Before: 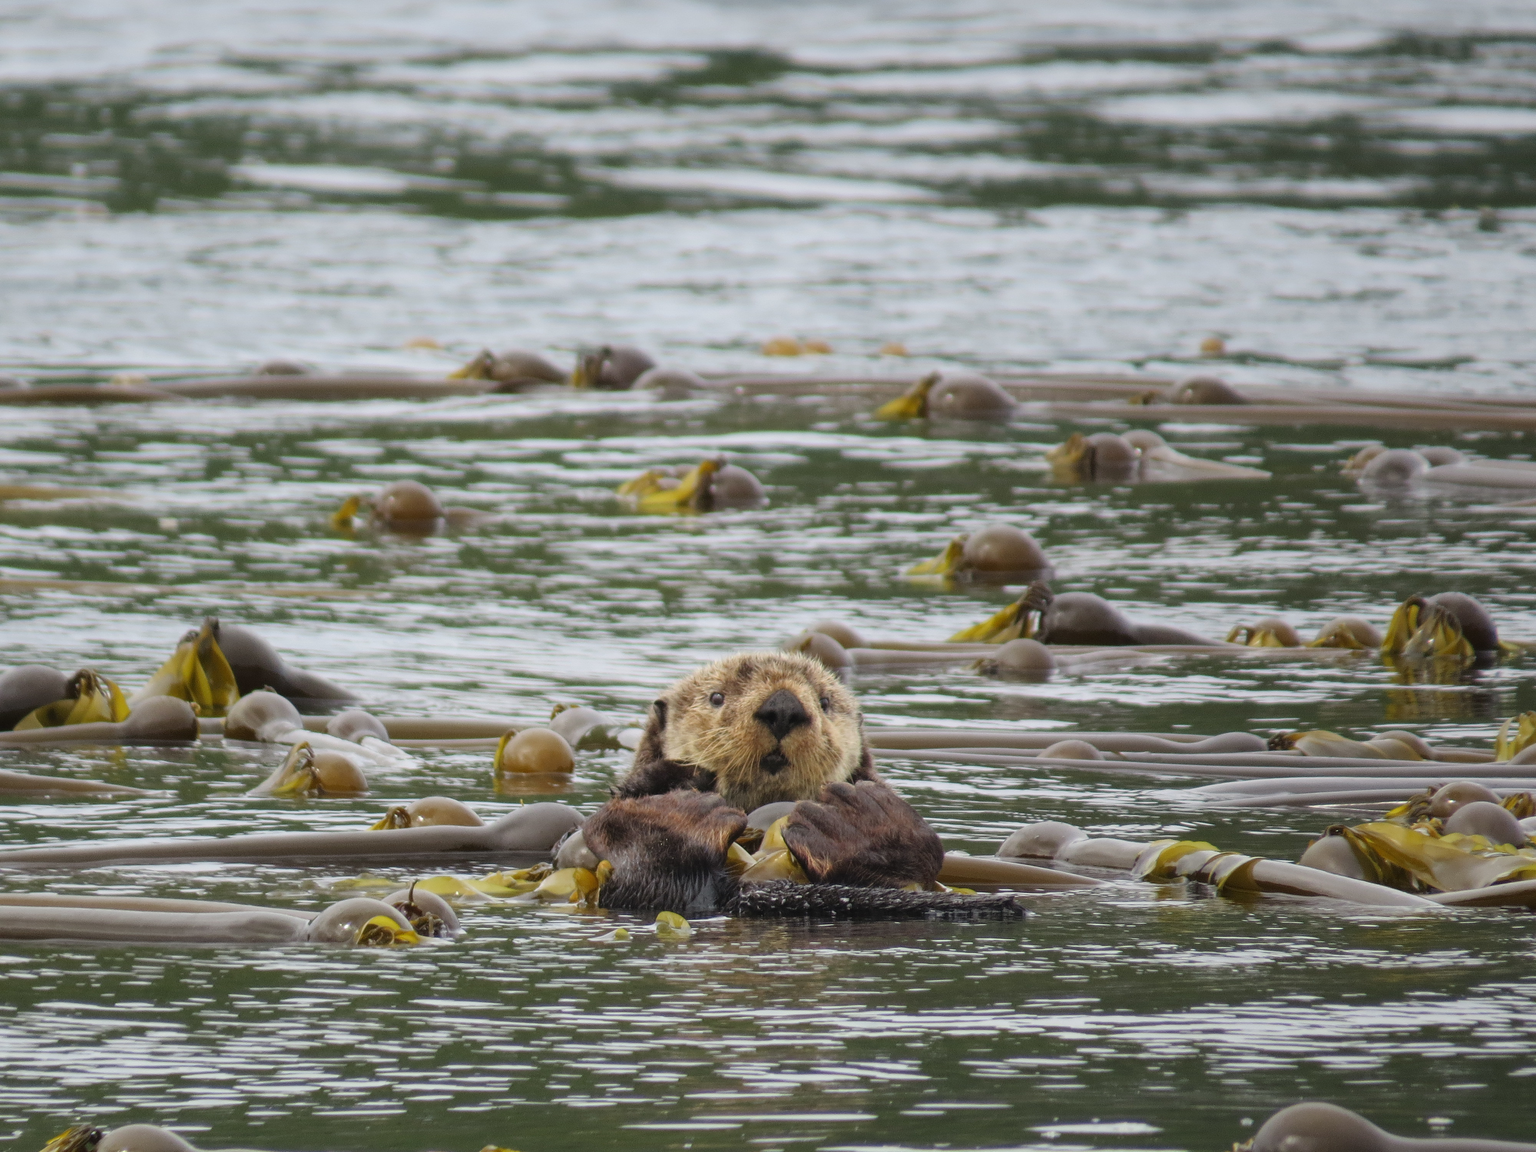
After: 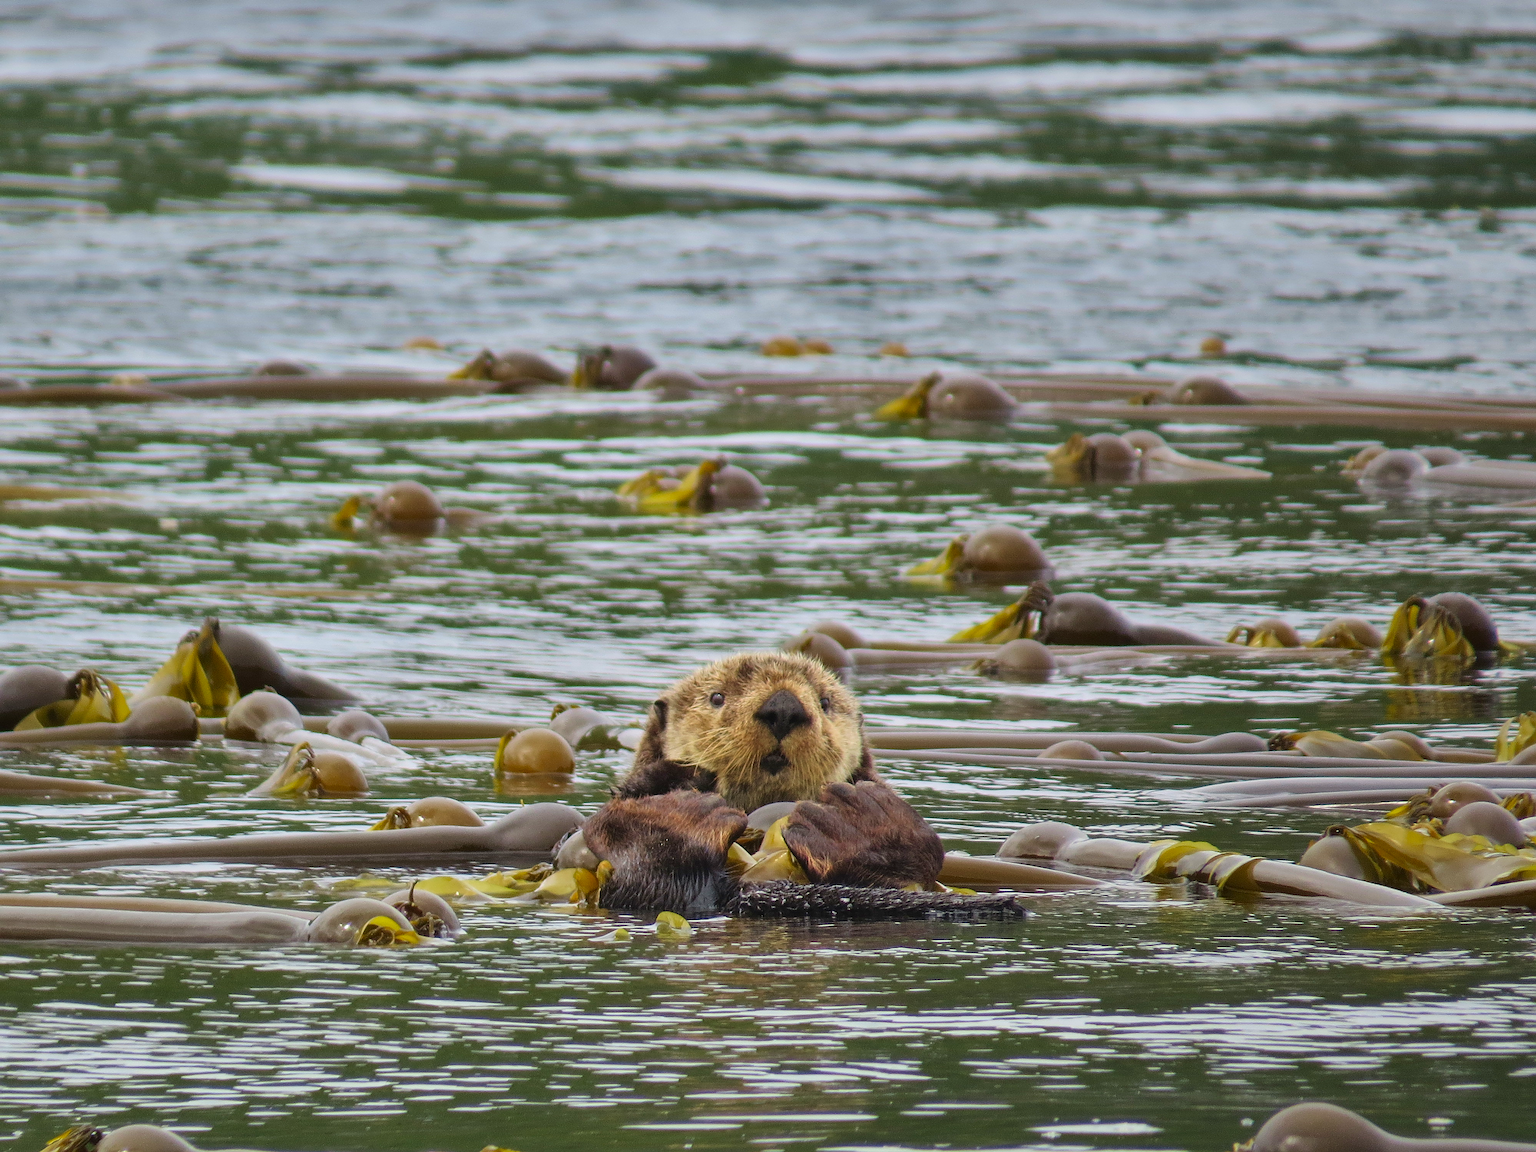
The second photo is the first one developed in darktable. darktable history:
contrast brightness saturation: contrast 0.076, saturation 0.202
shadows and highlights: radius 109.34, shadows 41.01, highlights -71.46, low approximation 0.01, soften with gaussian
velvia: on, module defaults
sharpen: on, module defaults
